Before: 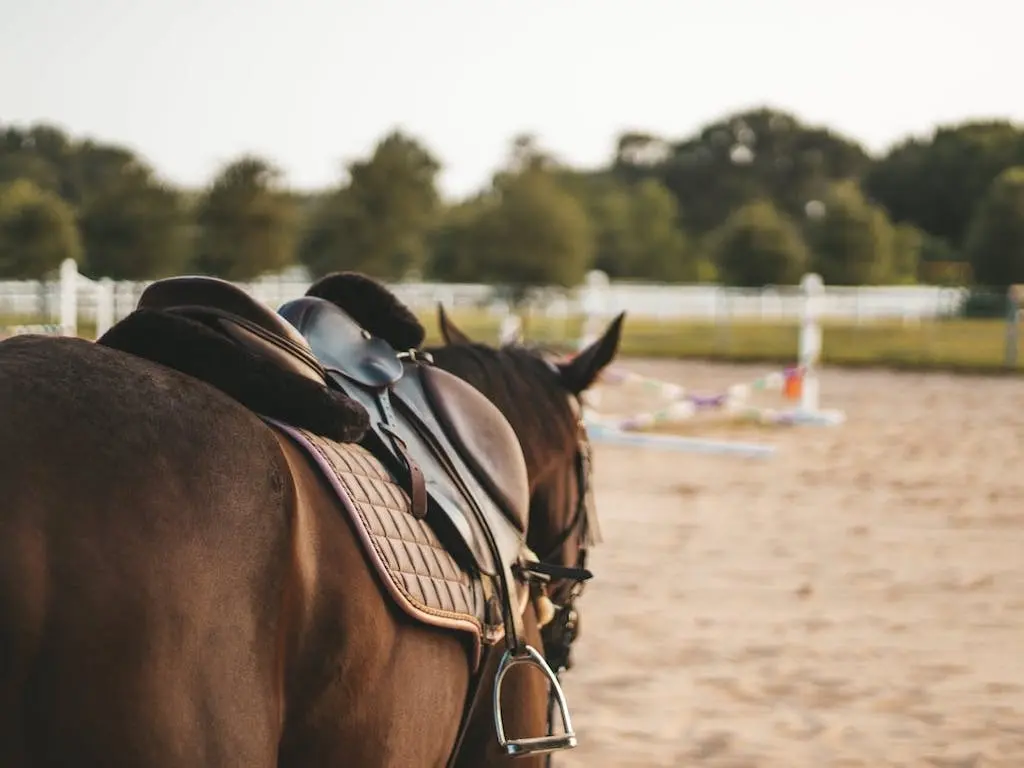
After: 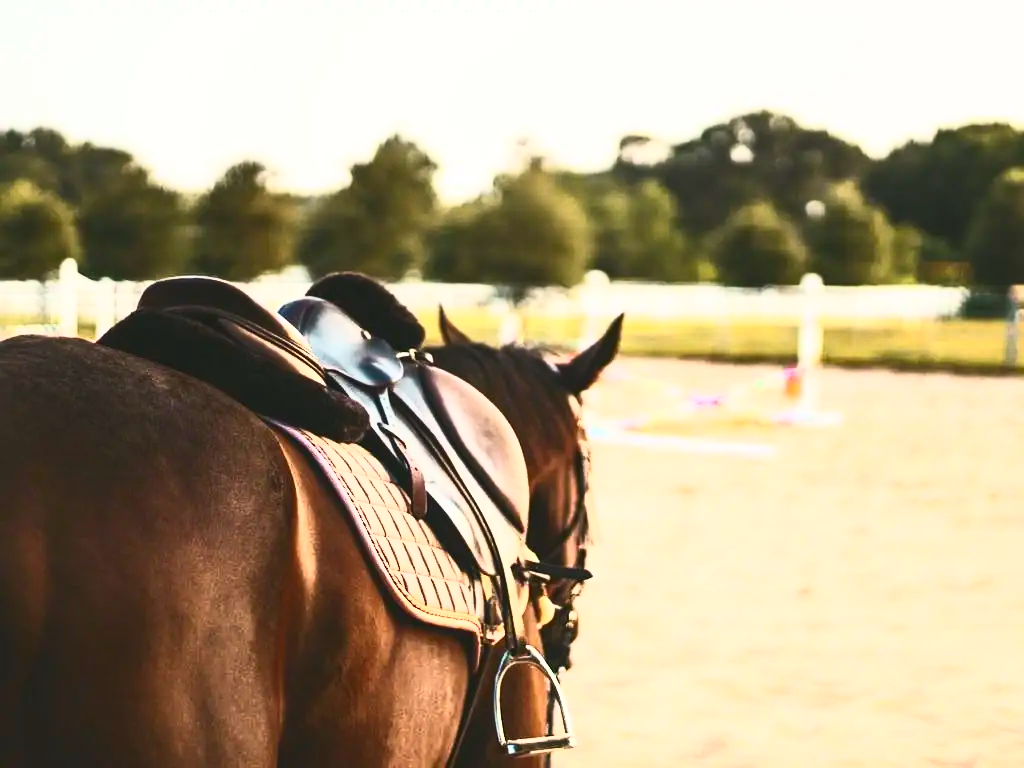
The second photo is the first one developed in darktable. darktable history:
contrast brightness saturation: contrast 0.813, brightness 0.592, saturation 0.573
